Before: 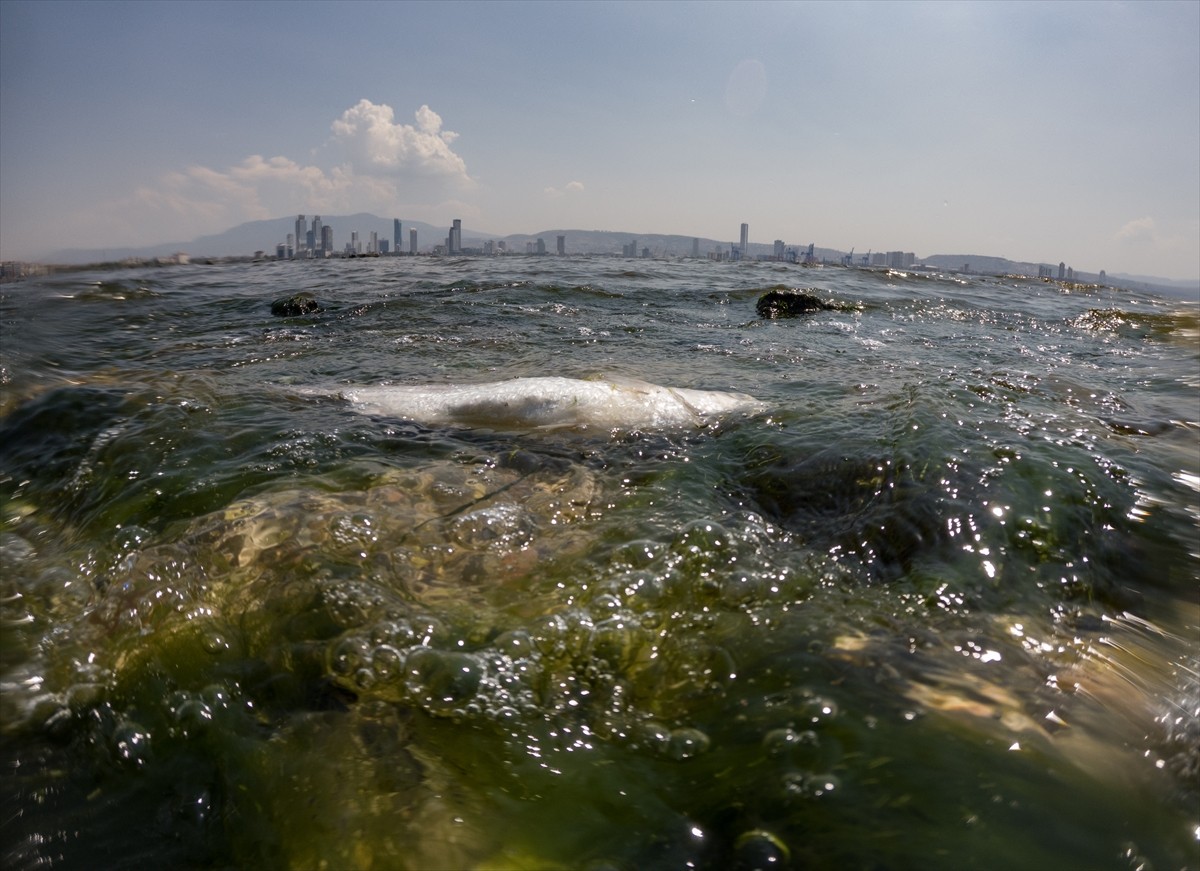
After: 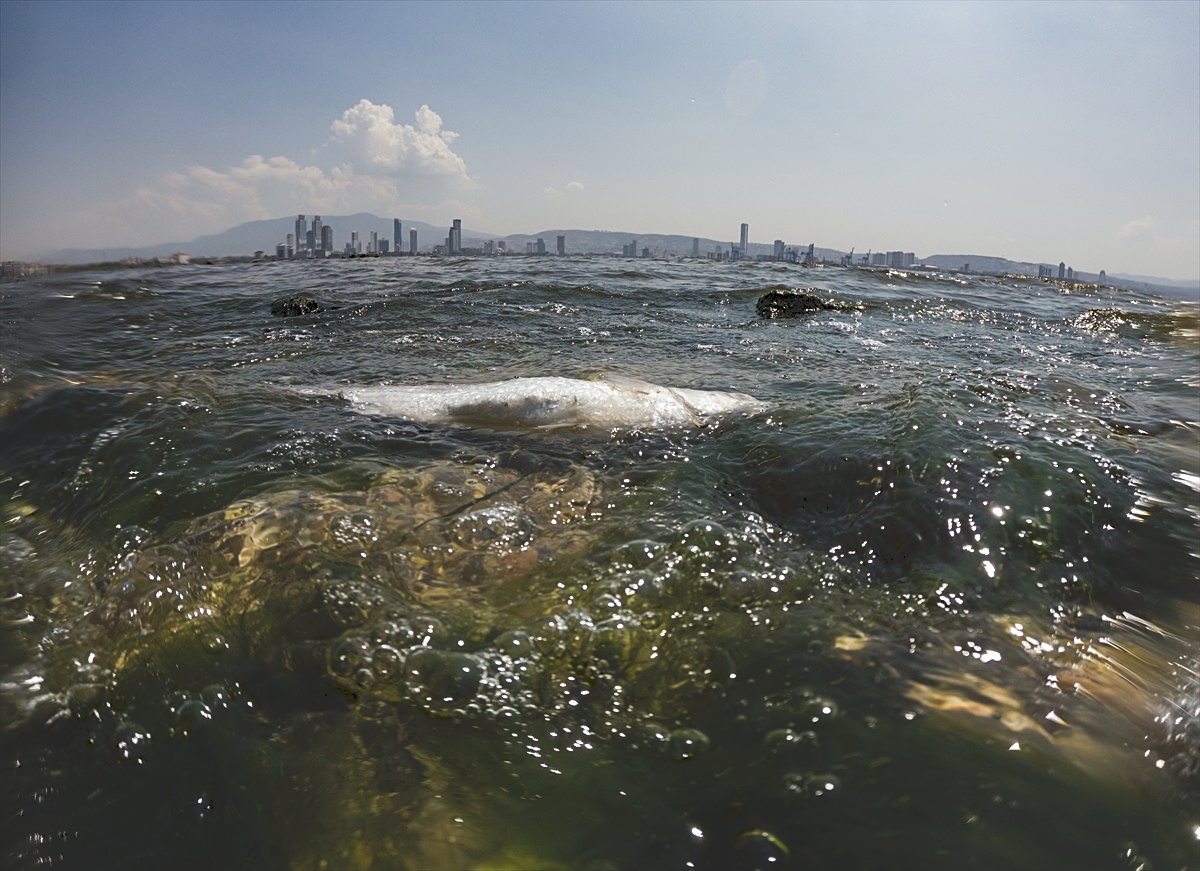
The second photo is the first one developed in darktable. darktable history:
white balance: red 0.978, blue 0.999
tone curve: curves: ch0 [(0, 0) (0.003, 0.156) (0.011, 0.156) (0.025, 0.157) (0.044, 0.164) (0.069, 0.172) (0.1, 0.181) (0.136, 0.191) (0.177, 0.214) (0.224, 0.245) (0.277, 0.285) (0.335, 0.333) (0.399, 0.387) (0.468, 0.471) (0.543, 0.556) (0.623, 0.648) (0.709, 0.734) (0.801, 0.809) (0.898, 0.891) (1, 1)], preserve colors none
shadows and highlights: shadows 0, highlights 40
sharpen: on, module defaults
